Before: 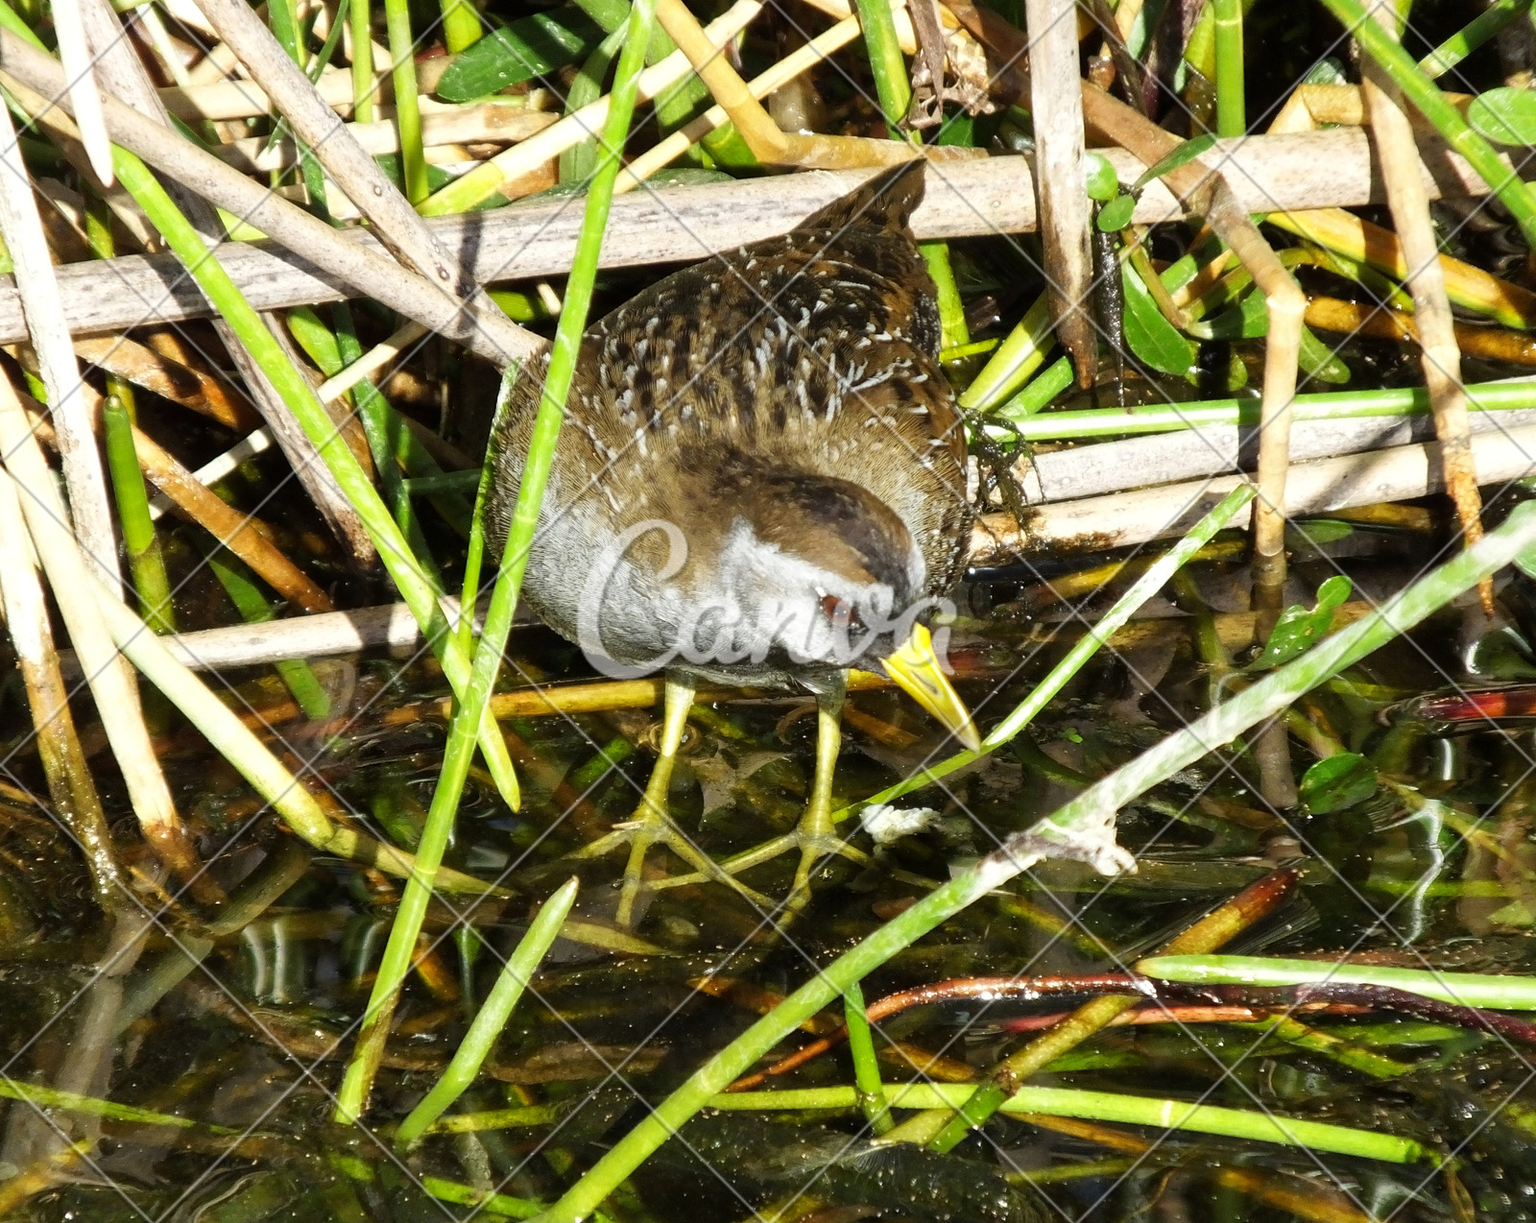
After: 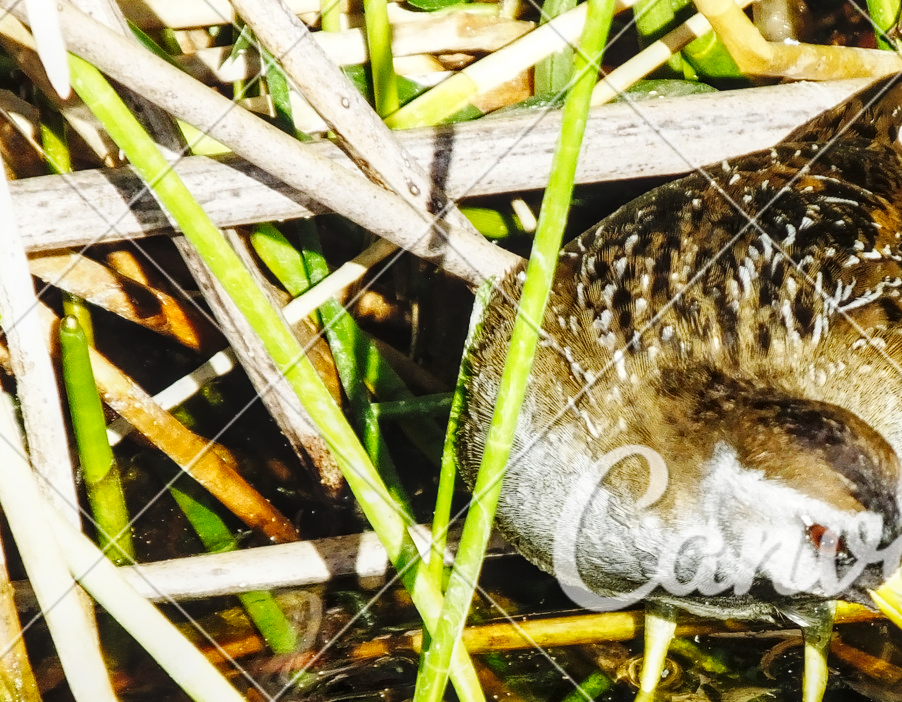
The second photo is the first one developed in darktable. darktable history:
local contrast: on, module defaults
crop and rotate: left 3.035%, top 7.576%, right 40.542%, bottom 37.3%
base curve: curves: ch0 [(0, 0) (0.036, 0.025) (0.121, 0.166) (0.206, 0.329) (0.605, 0.79) (1, 1)], preserve colors none
